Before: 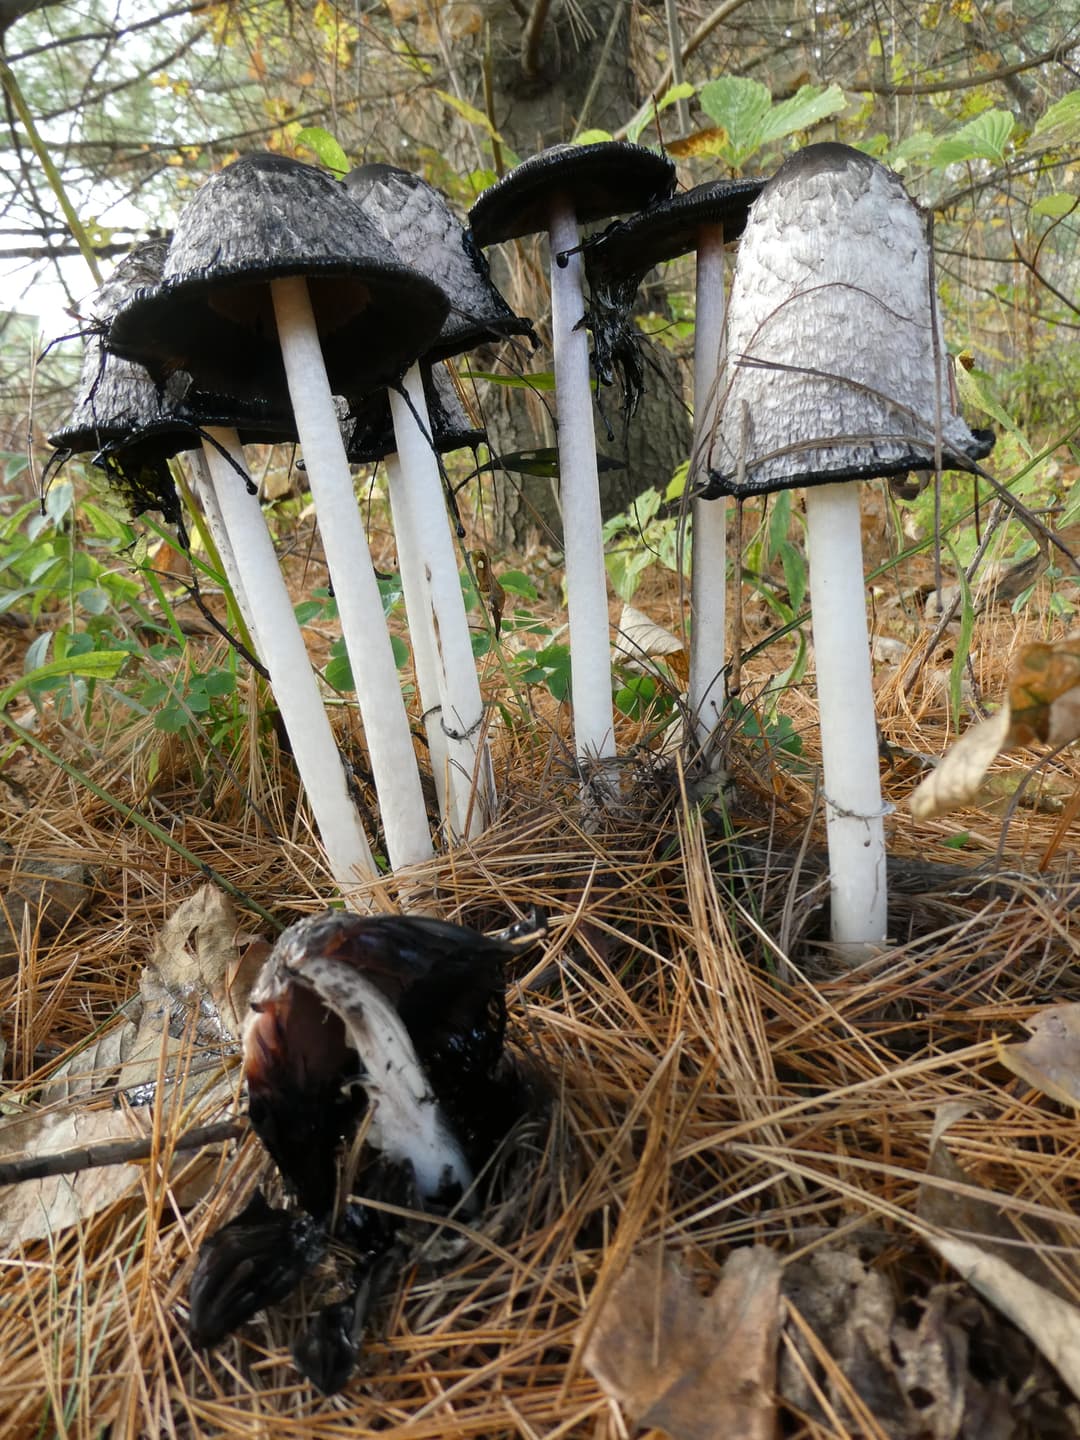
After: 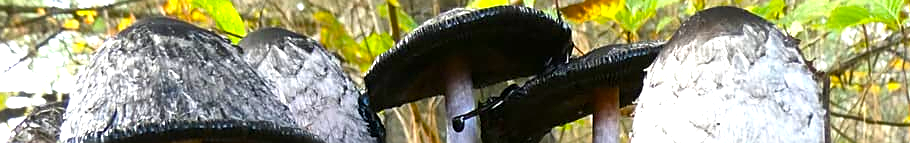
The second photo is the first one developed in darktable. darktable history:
color balance rgb: linear chroma grading › global chroma 15%, perceptual saturation grading › global saturation 30%
exposure: black level correction 0, exposure 1.1 EV, compensate exposure bias true, compensate highlight preservation false
contrast brightness saturation: contrast 0.03, brightness -0.04
graduated density: rotation -180°, offset 27.42
sharpen: on, module defaults
crop and rotate: left 9.644%, top 9.491%, right 6.021%, bottom 80.509%
shadows and highlights: shadows 37.27, highlights -28.18, soften with gaussian
